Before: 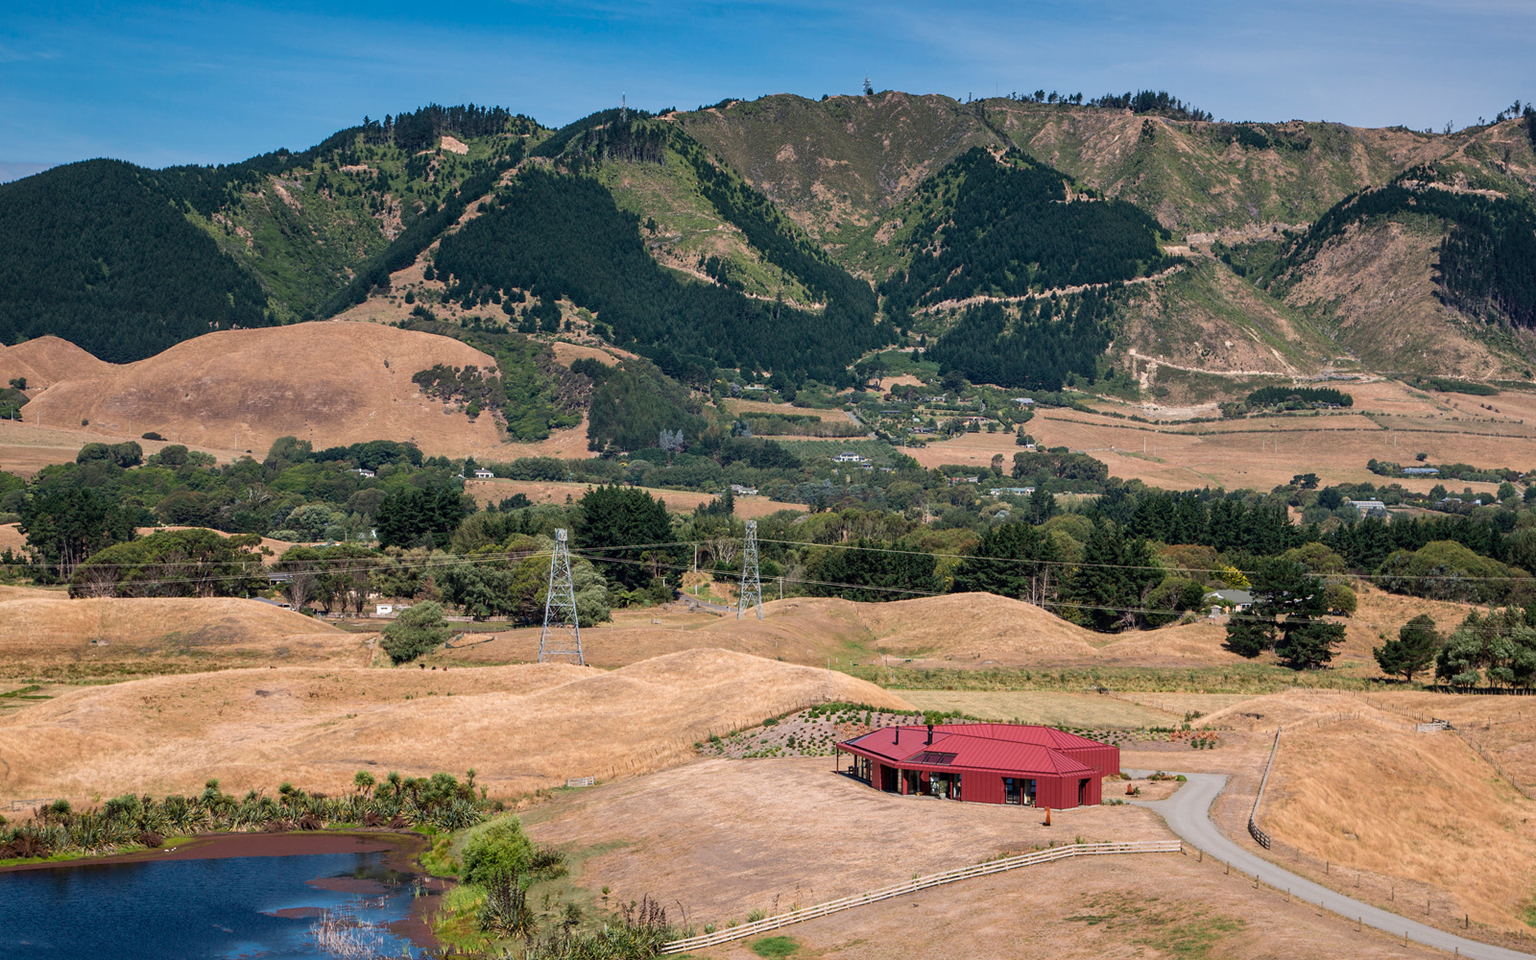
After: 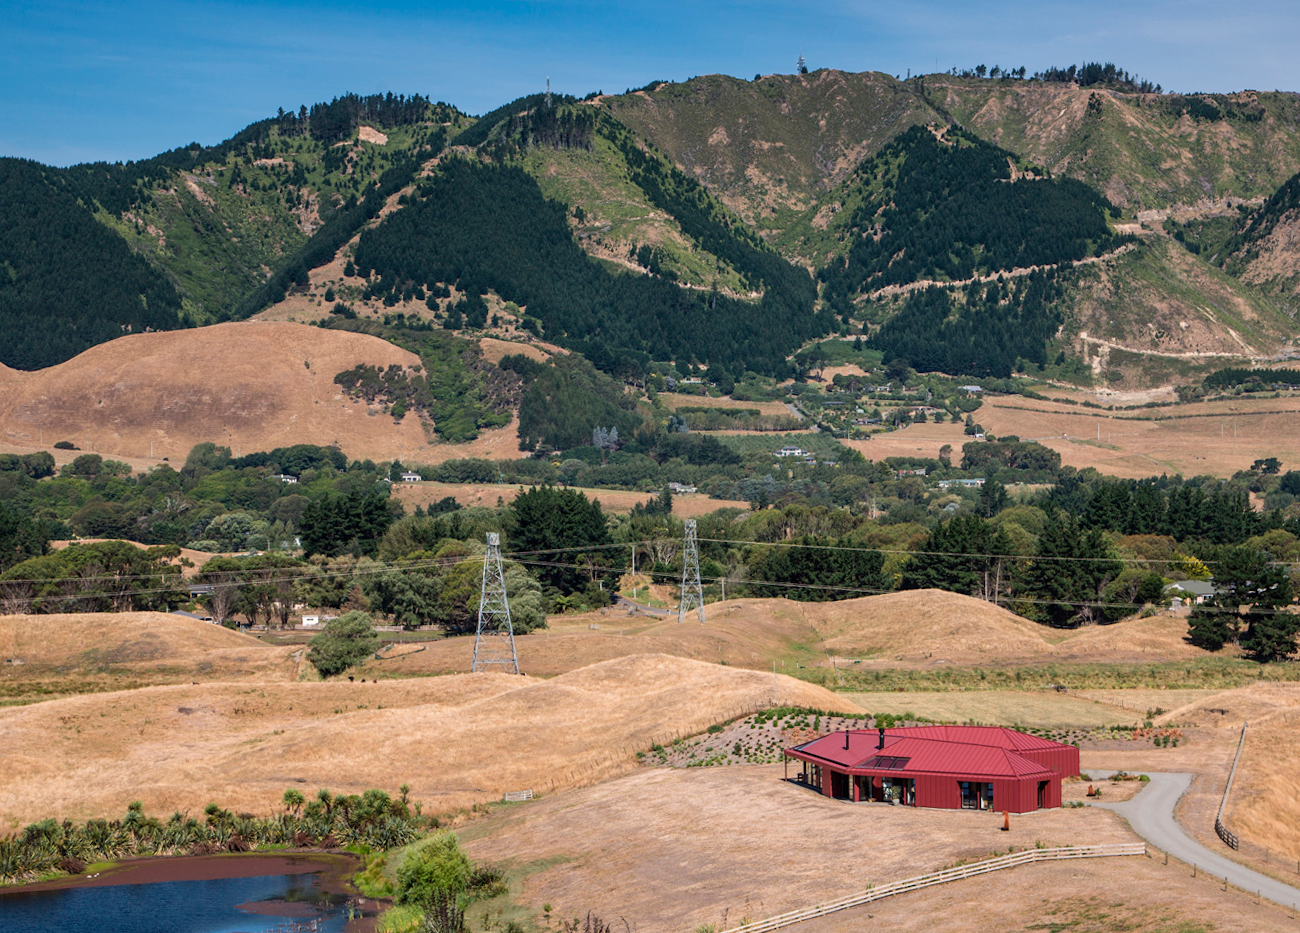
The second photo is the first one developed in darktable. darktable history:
crop and rotate: angle 1.26°, left 4.28%, top 0.697%, right 11.624%, bottom 2.64%
